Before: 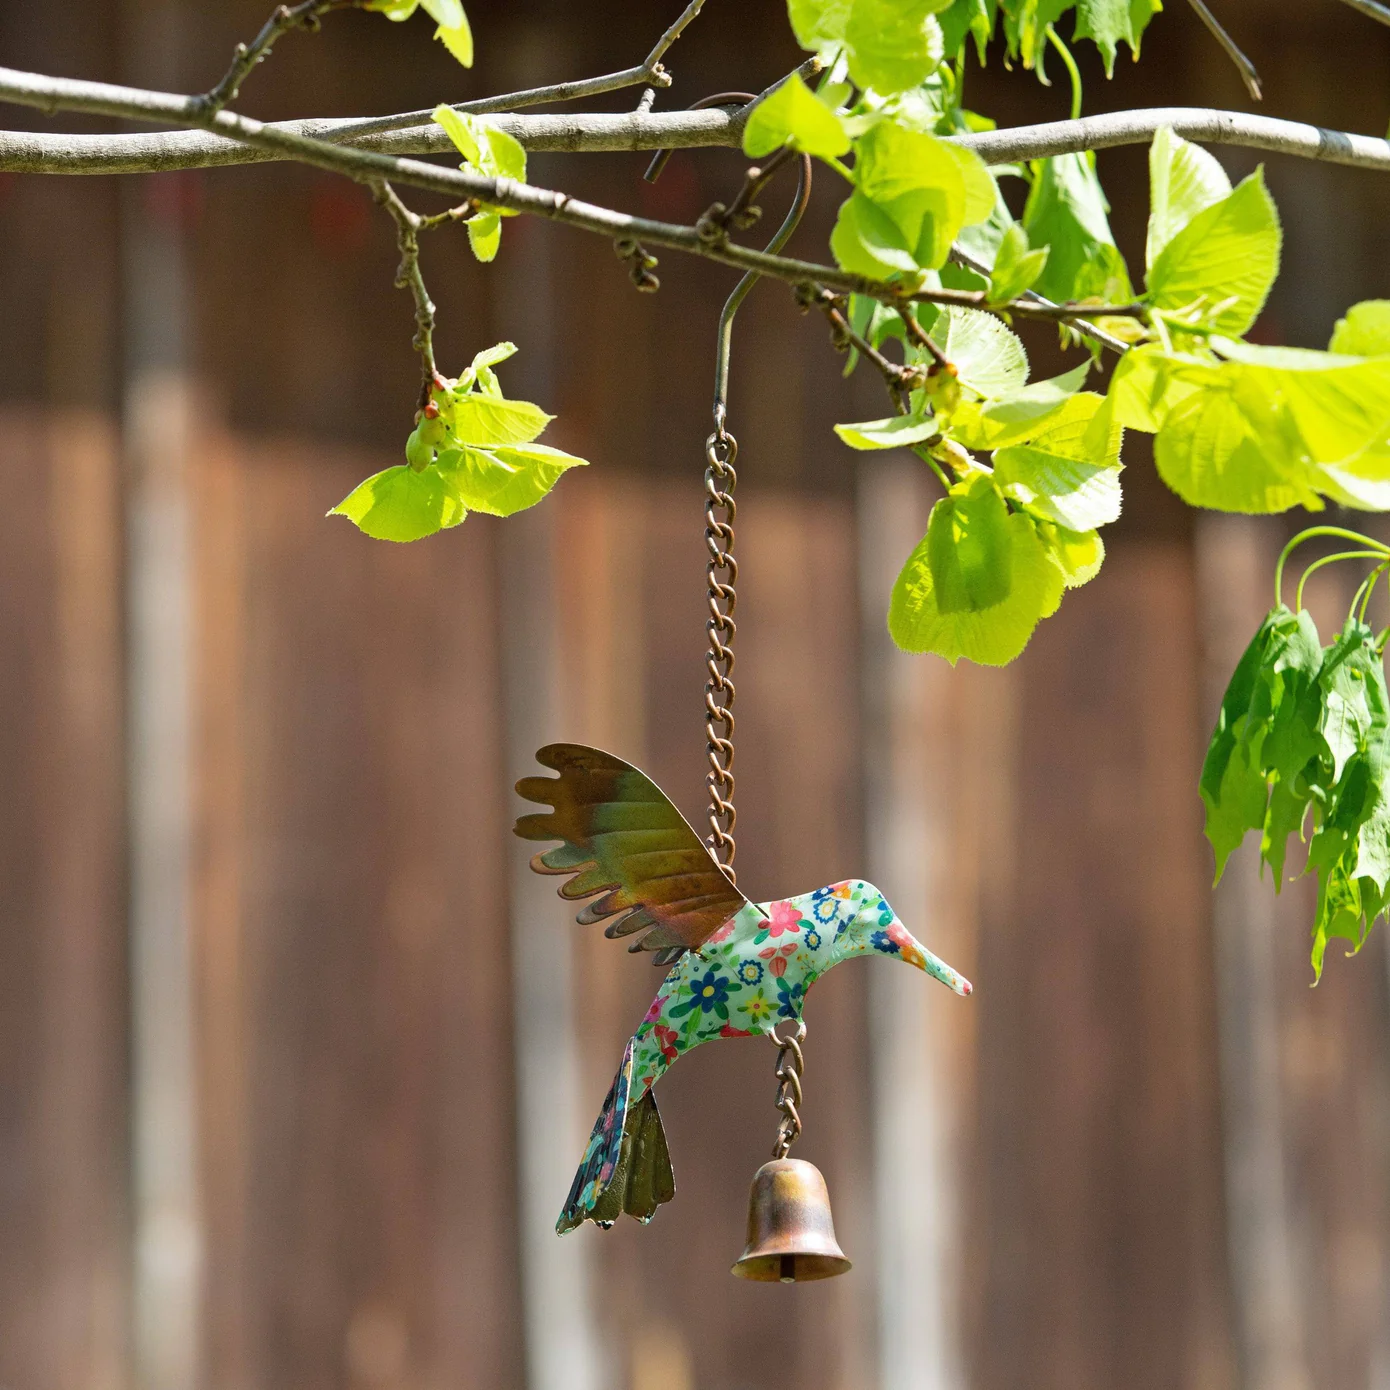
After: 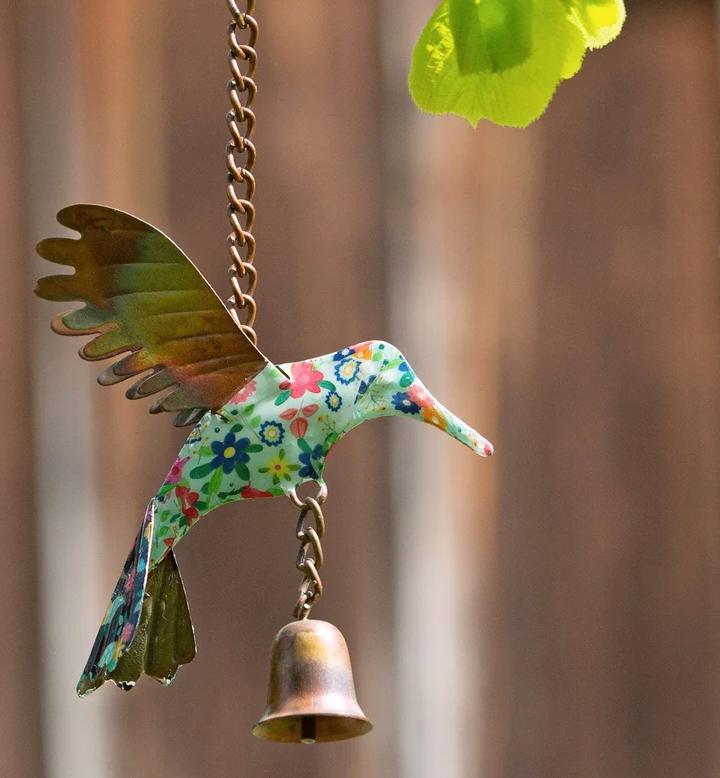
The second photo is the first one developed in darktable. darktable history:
crop: left 34.479%, top 38.822%, right 13.718%, bottom 5.172%
color correction: highlights a* 3.12, highlights b* -1.55, shadows a* -0.101, shadows b* 2.52, saturation 0.98
